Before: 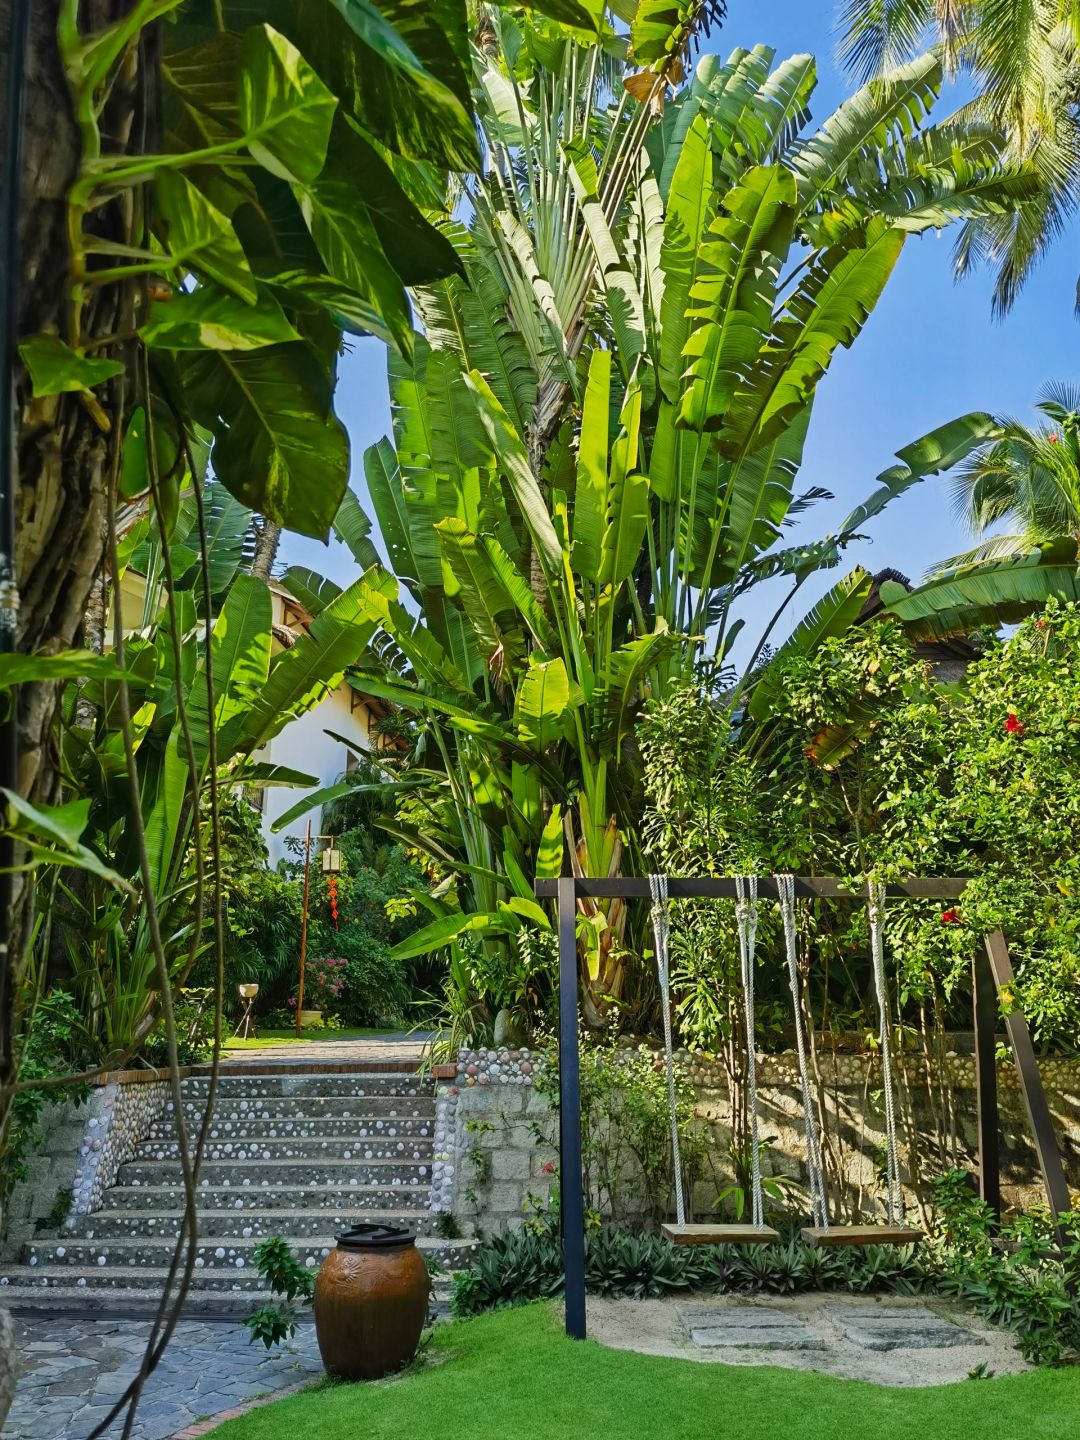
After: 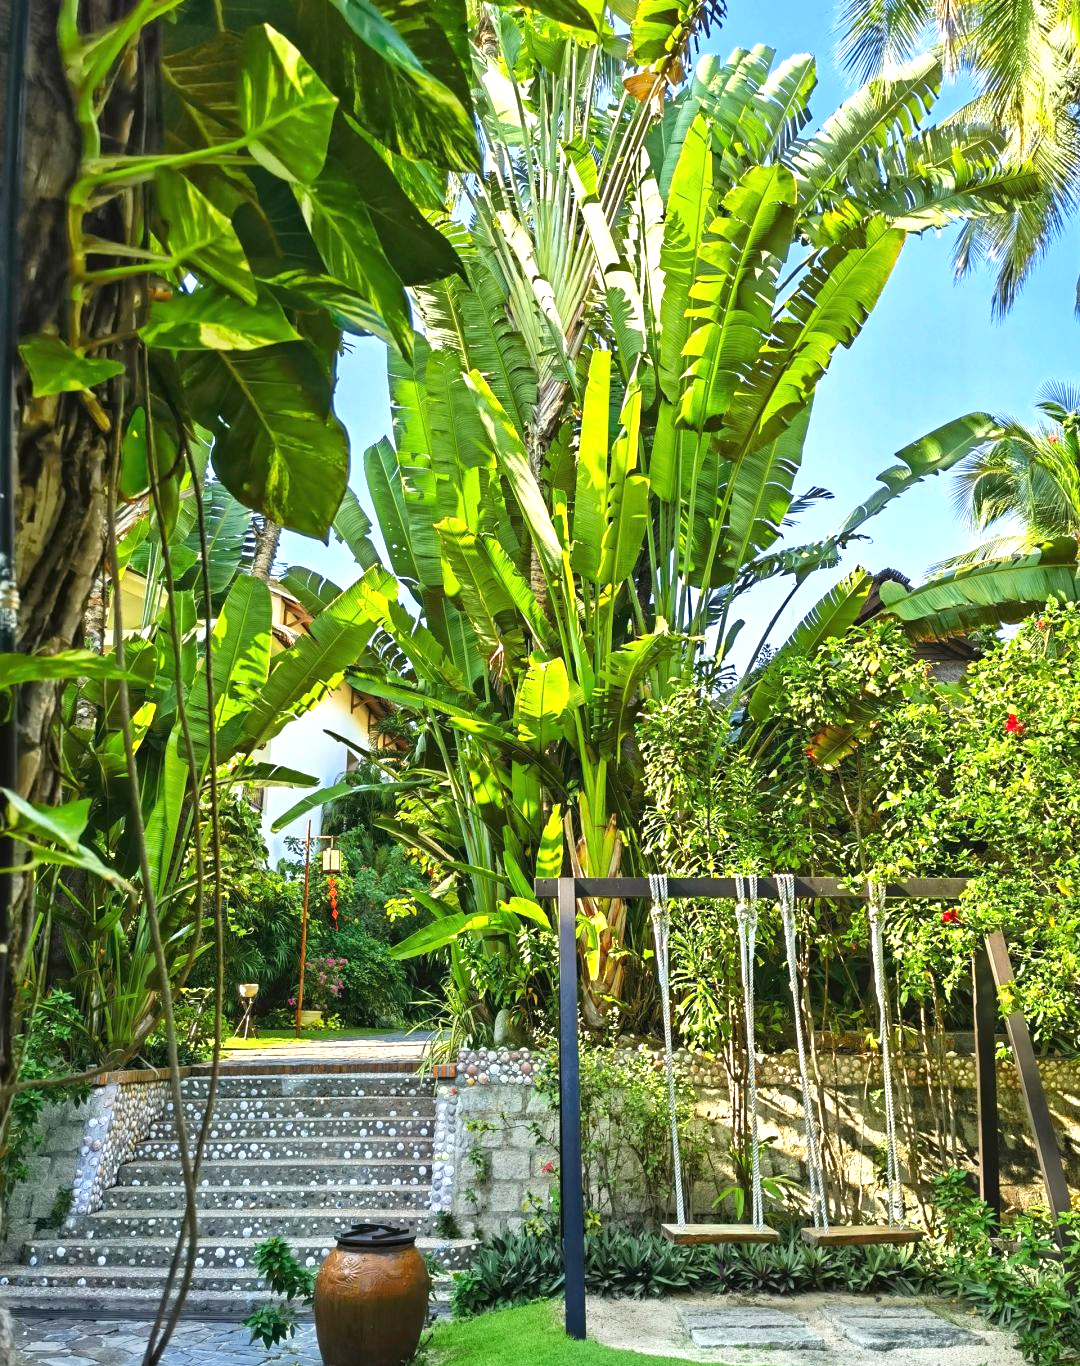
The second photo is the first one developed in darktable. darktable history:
crop and rotate: top 0.006%, bottom 5.073%
exposure: black level correction 0, exposure 1.012 EV, compensate highlight preservation false
